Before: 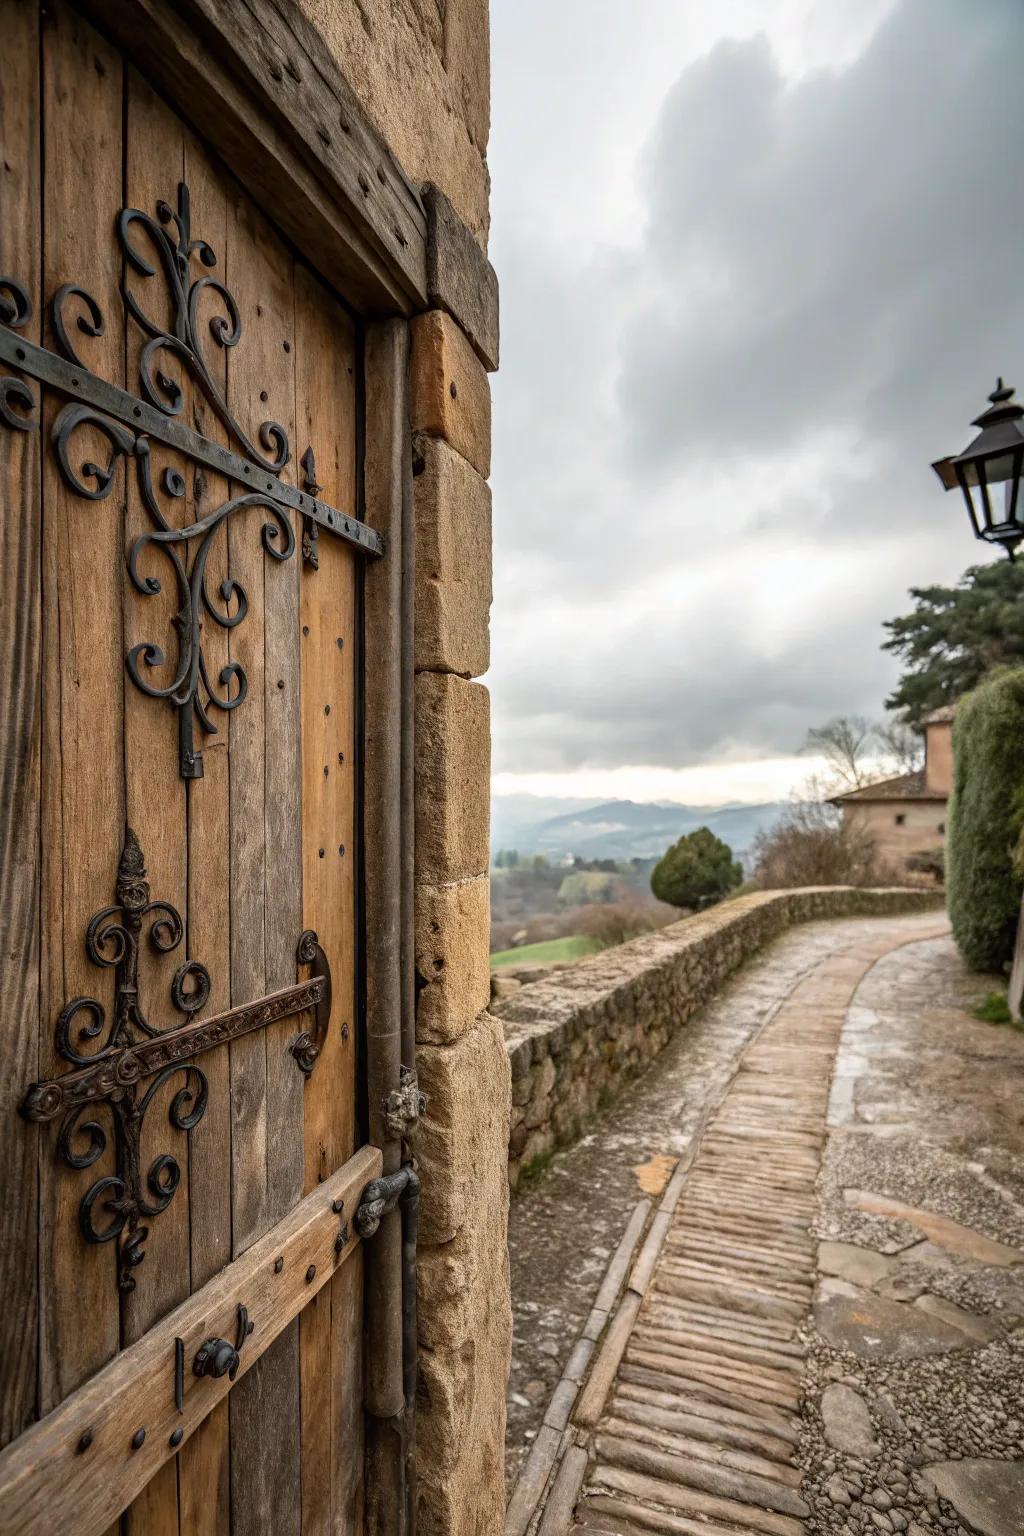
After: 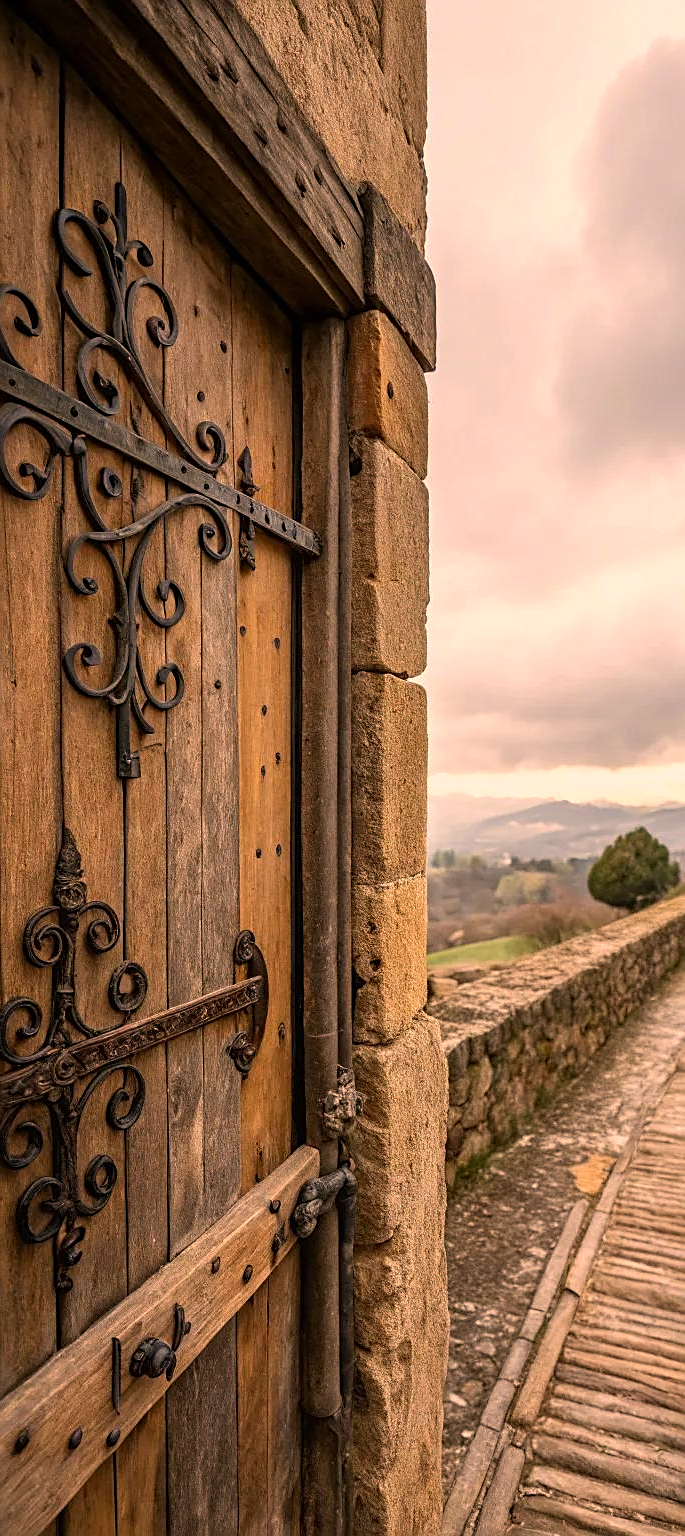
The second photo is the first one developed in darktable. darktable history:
crop and rotate: left 6.177%, right 26.925%
sharpen: on, module defaults
color correction: highlights a* 17.54, highlights b* 19.08
